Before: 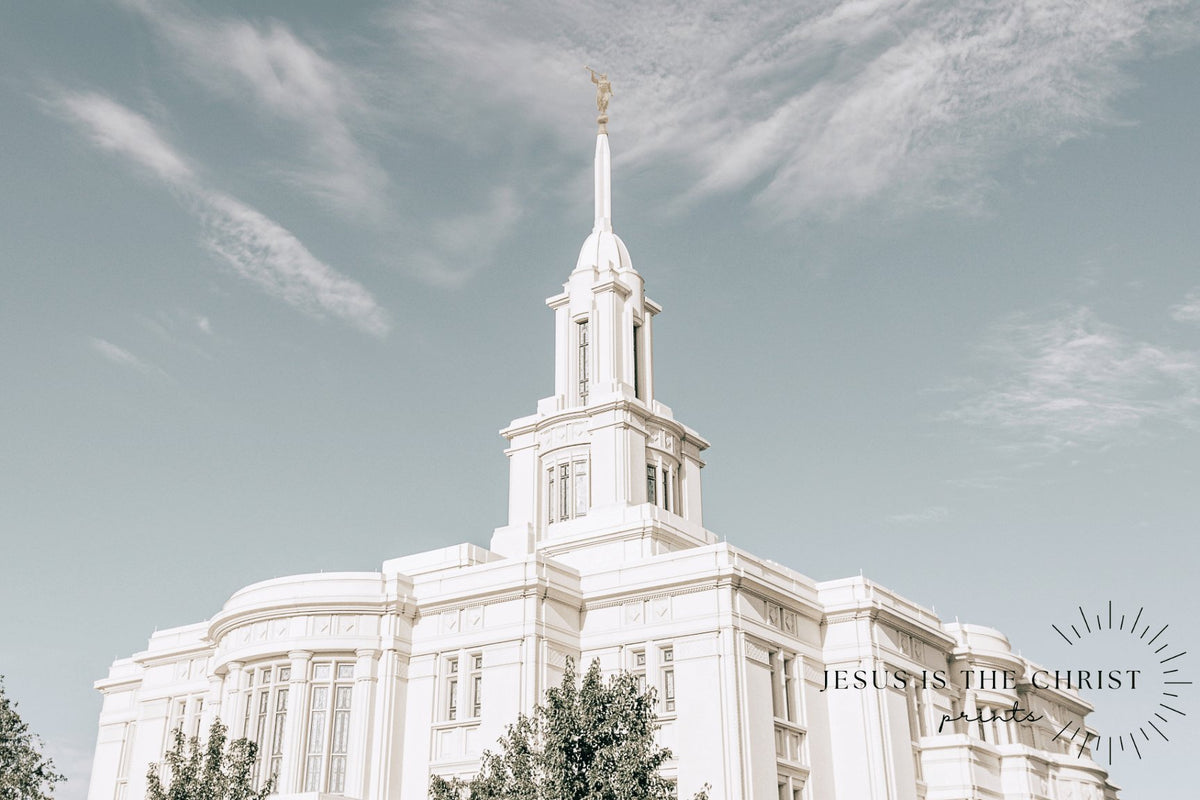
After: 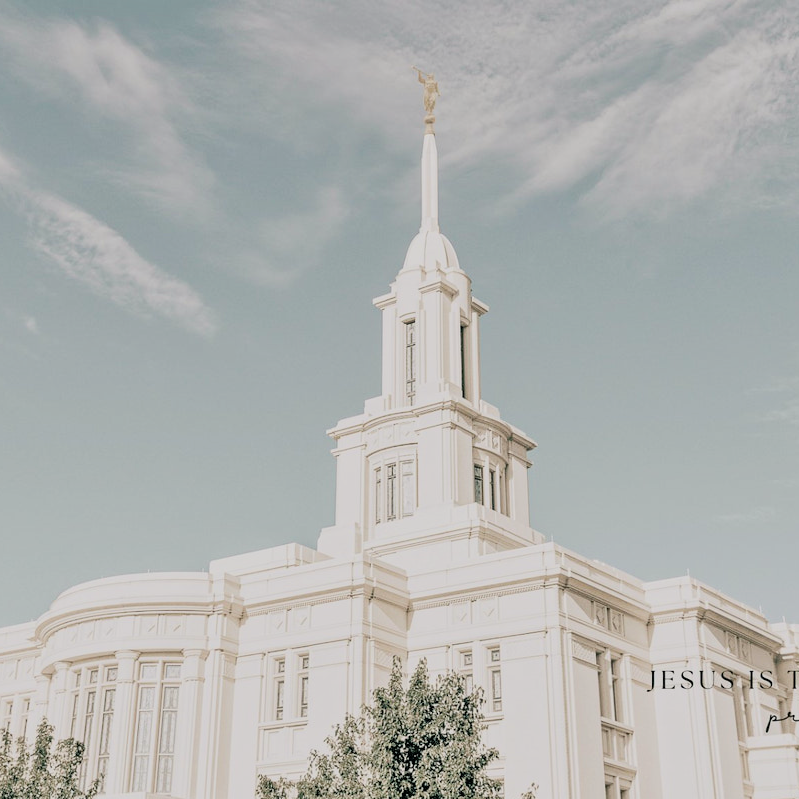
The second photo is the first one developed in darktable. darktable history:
tone equalizer: -7 EV 0.15 EV, -6 EV 0.6 EV, -5 EV 1.15 EV, -4 EV 1.33 EV, -3 EV 1.15 EV, -2 EV 0.6 EV, -1 EV 0.15 EV, mask exposure compensation -0.5 EV
crop and rotate: left 14.436%, right 18.898%
filmic rgb: black relative exposure -7.65 EV, white relative exposure 4.56 EV, hardness 3.61, color science v6 (2022)
white balance: red 1.009, blue 0.985
